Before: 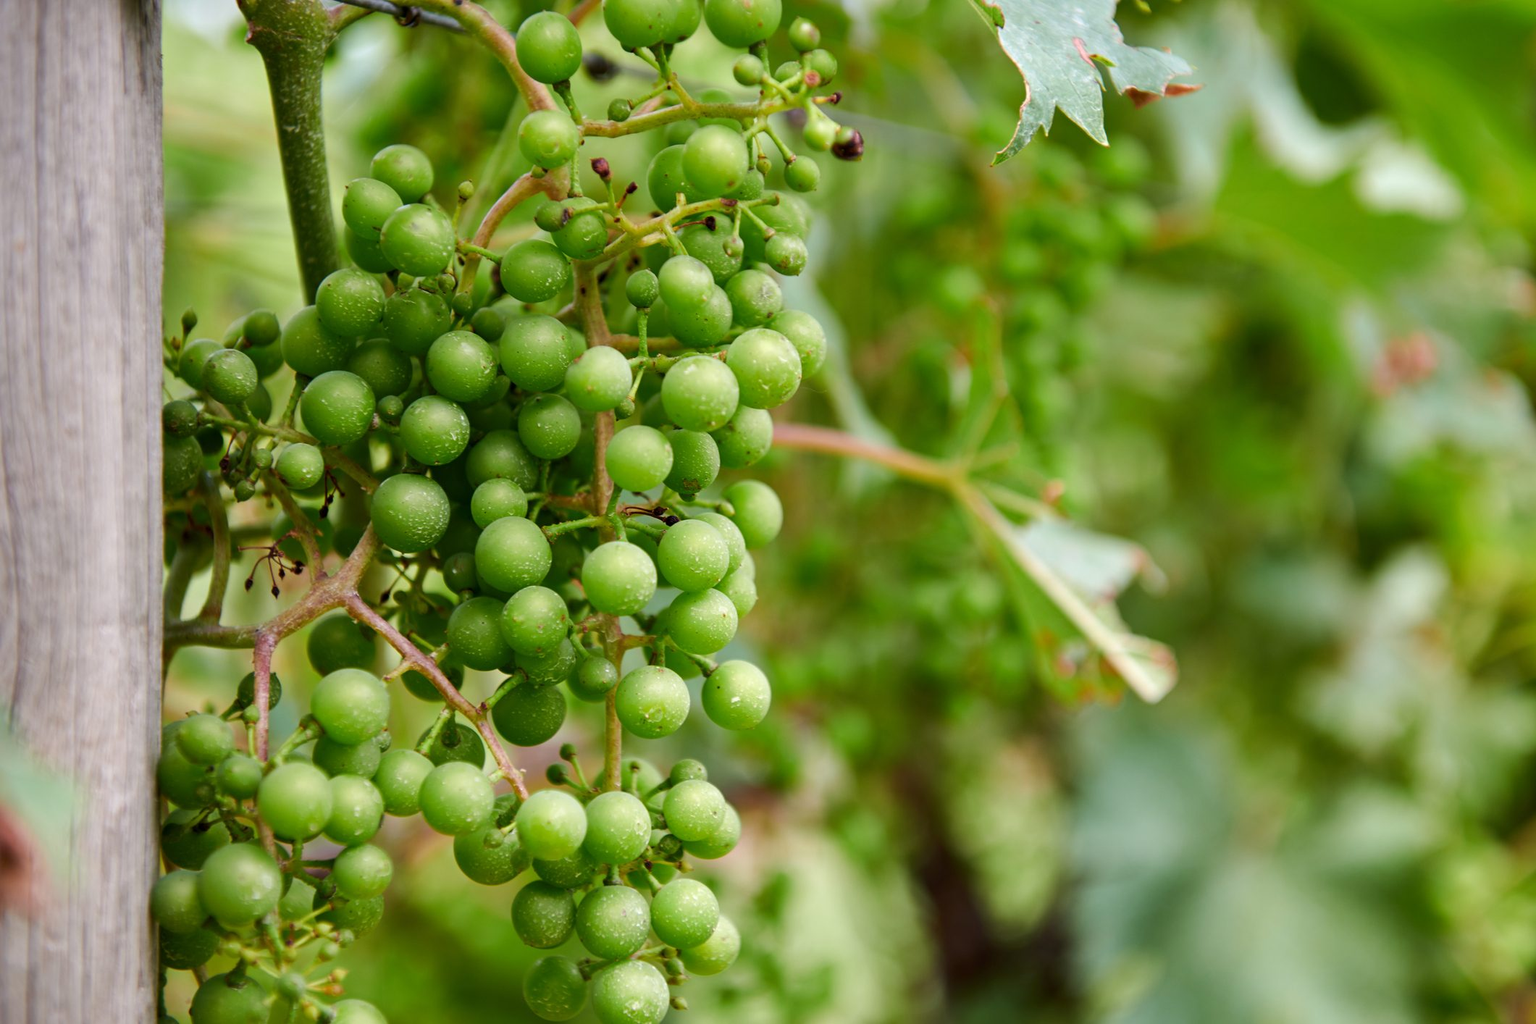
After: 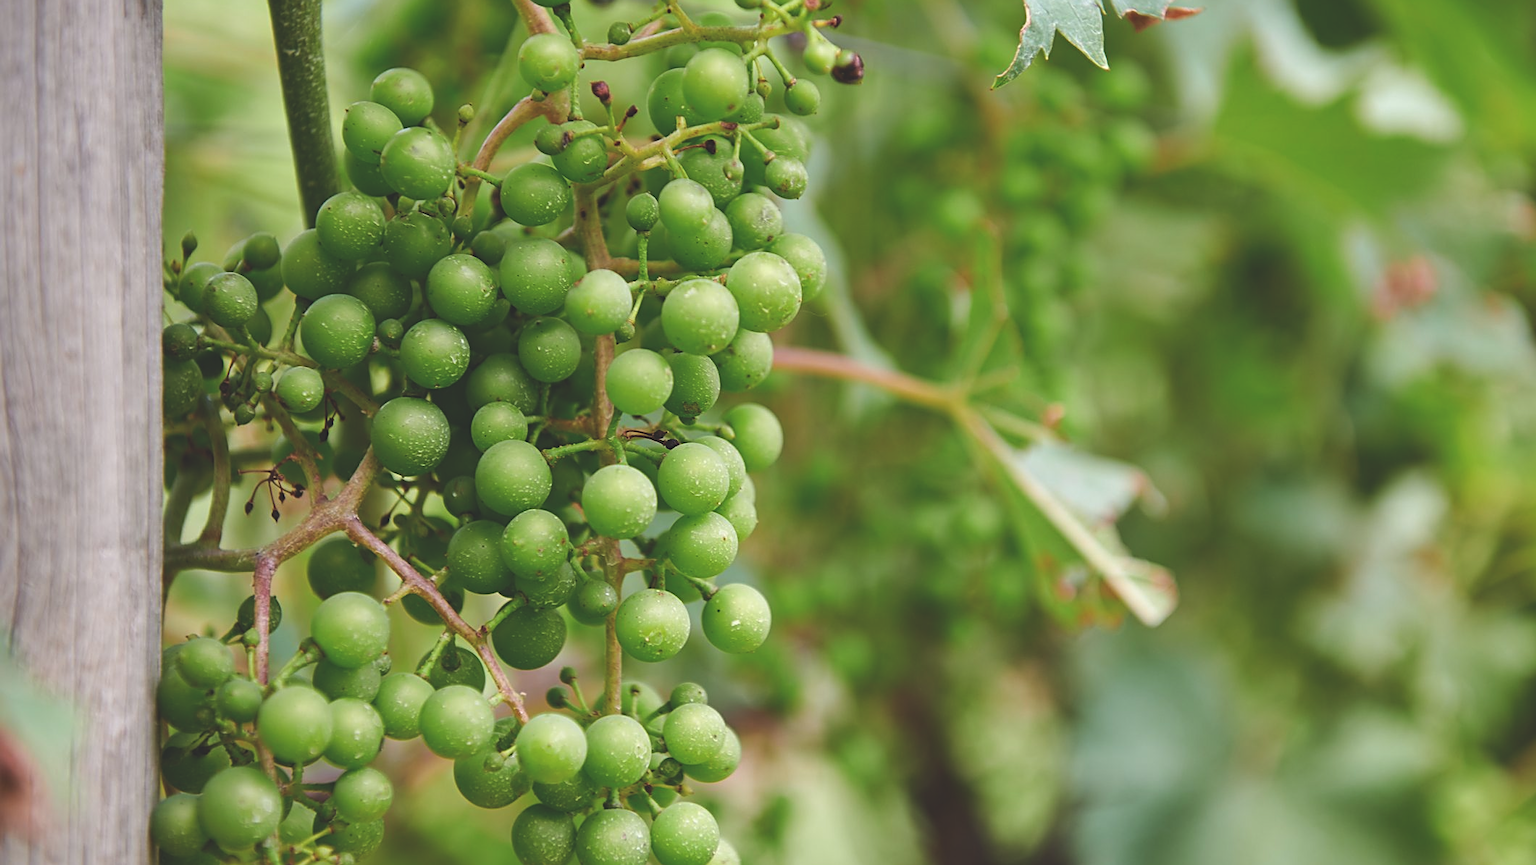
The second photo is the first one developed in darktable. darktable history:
sharpen: on, module defaults
exposure: black level correction -0.025, exposure -0.118 EV, compensate exposure bias true, compensate highlight preservation false
crop: top 7.56%, bottom 7.895%
